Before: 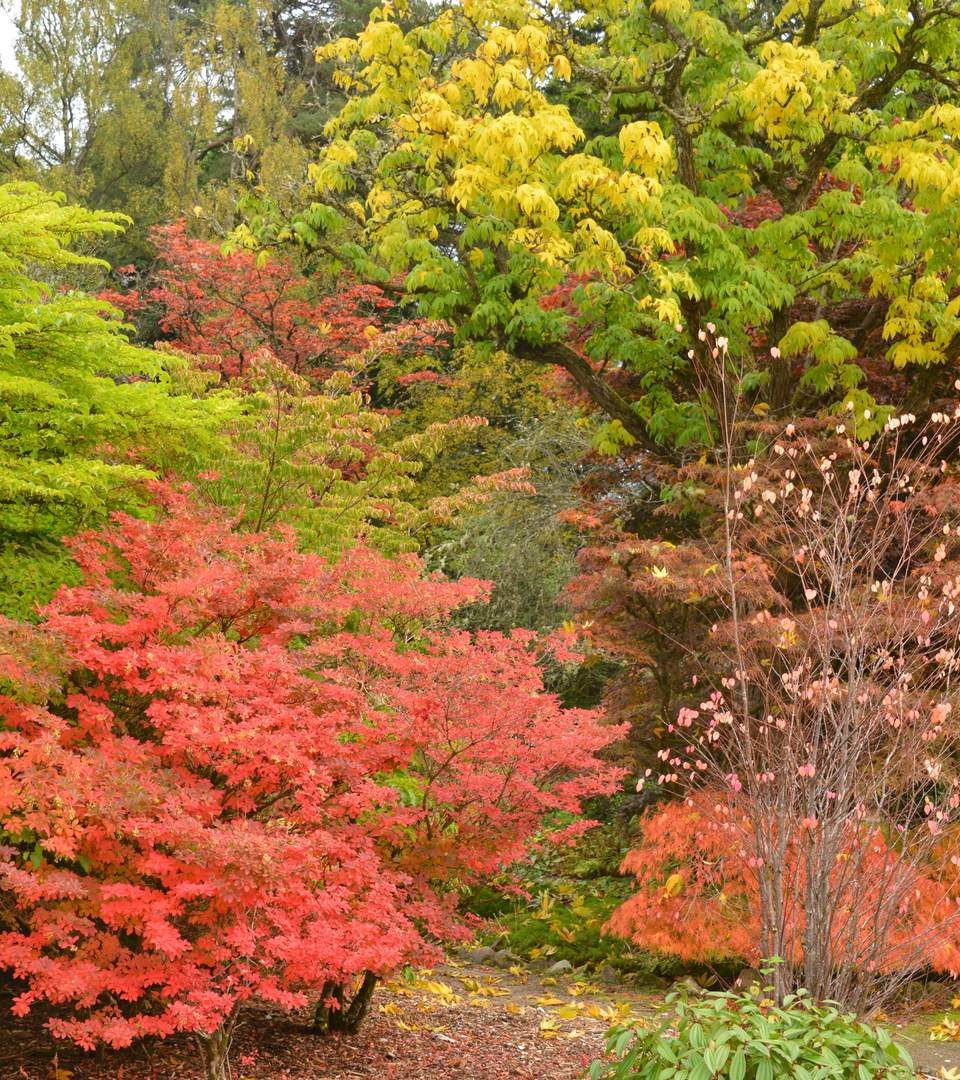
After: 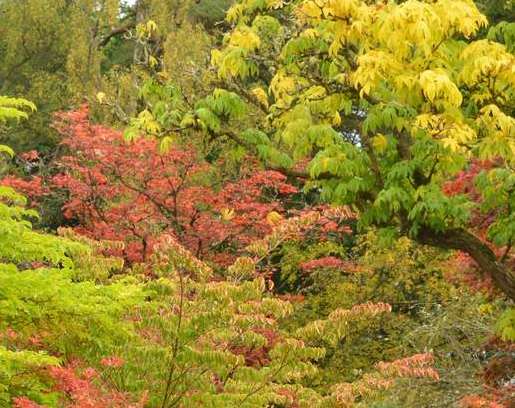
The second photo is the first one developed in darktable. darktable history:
crop: left 10.121%, top 10.631%, right 36.218%, bottom 51.526%
velvia: strength 30%
